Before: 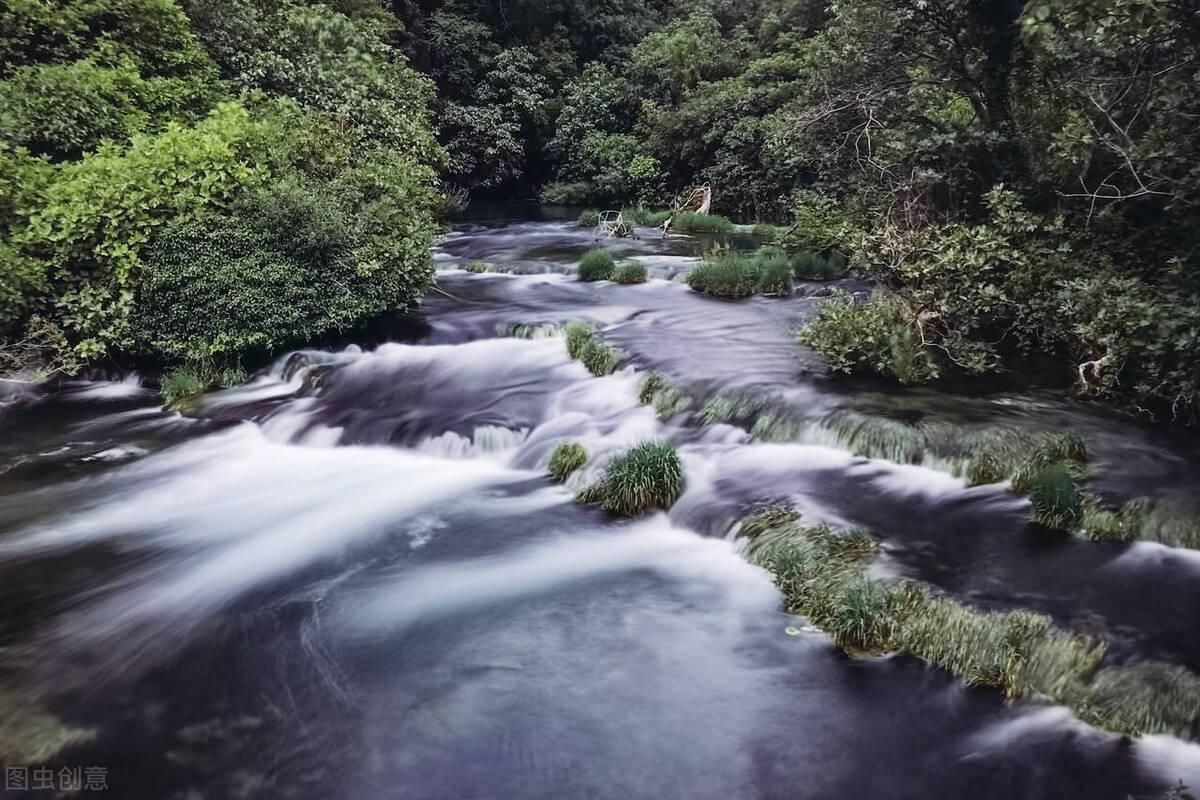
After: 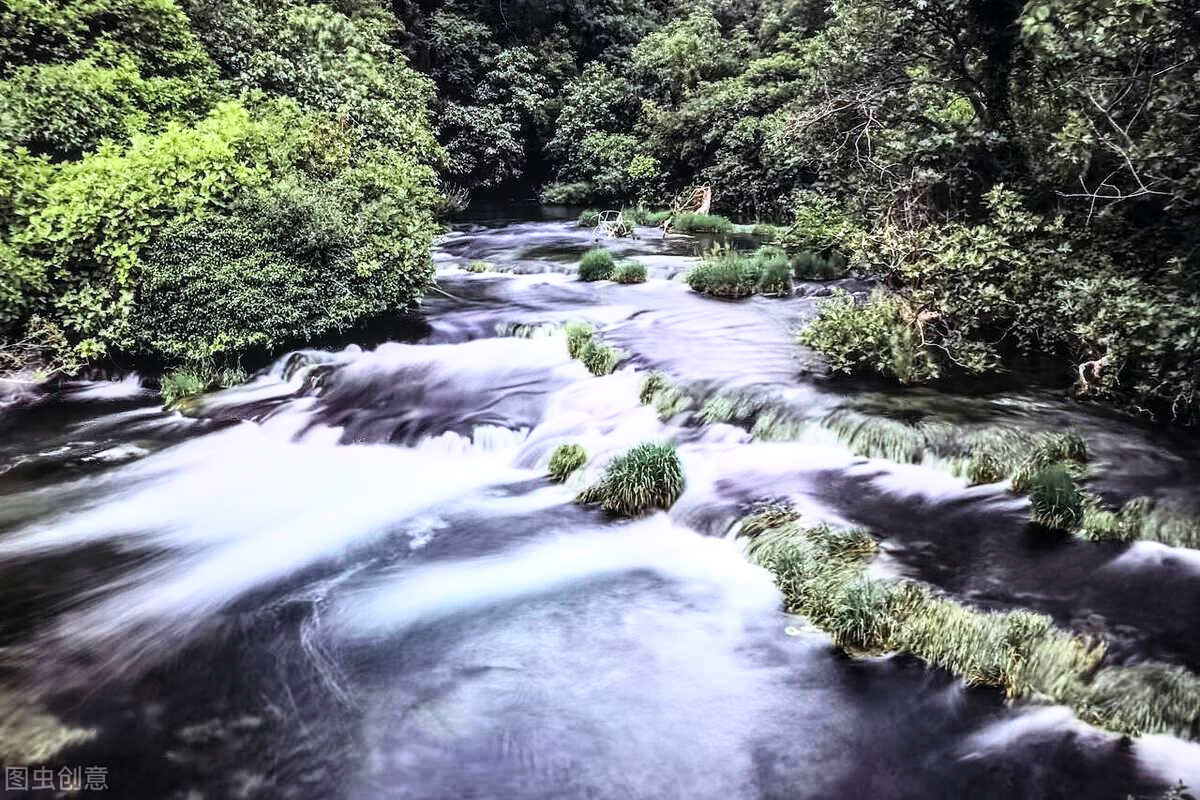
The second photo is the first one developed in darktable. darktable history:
base curve: curves: ch0 [(0, 0) (0.007, 0.004) (0.027, 0.03) (0.046, 0.07) (0.207, 0.54) (0.442, 0.872) (0.673, 0.972) (1, 1)]
local contrast: on, module defaults
